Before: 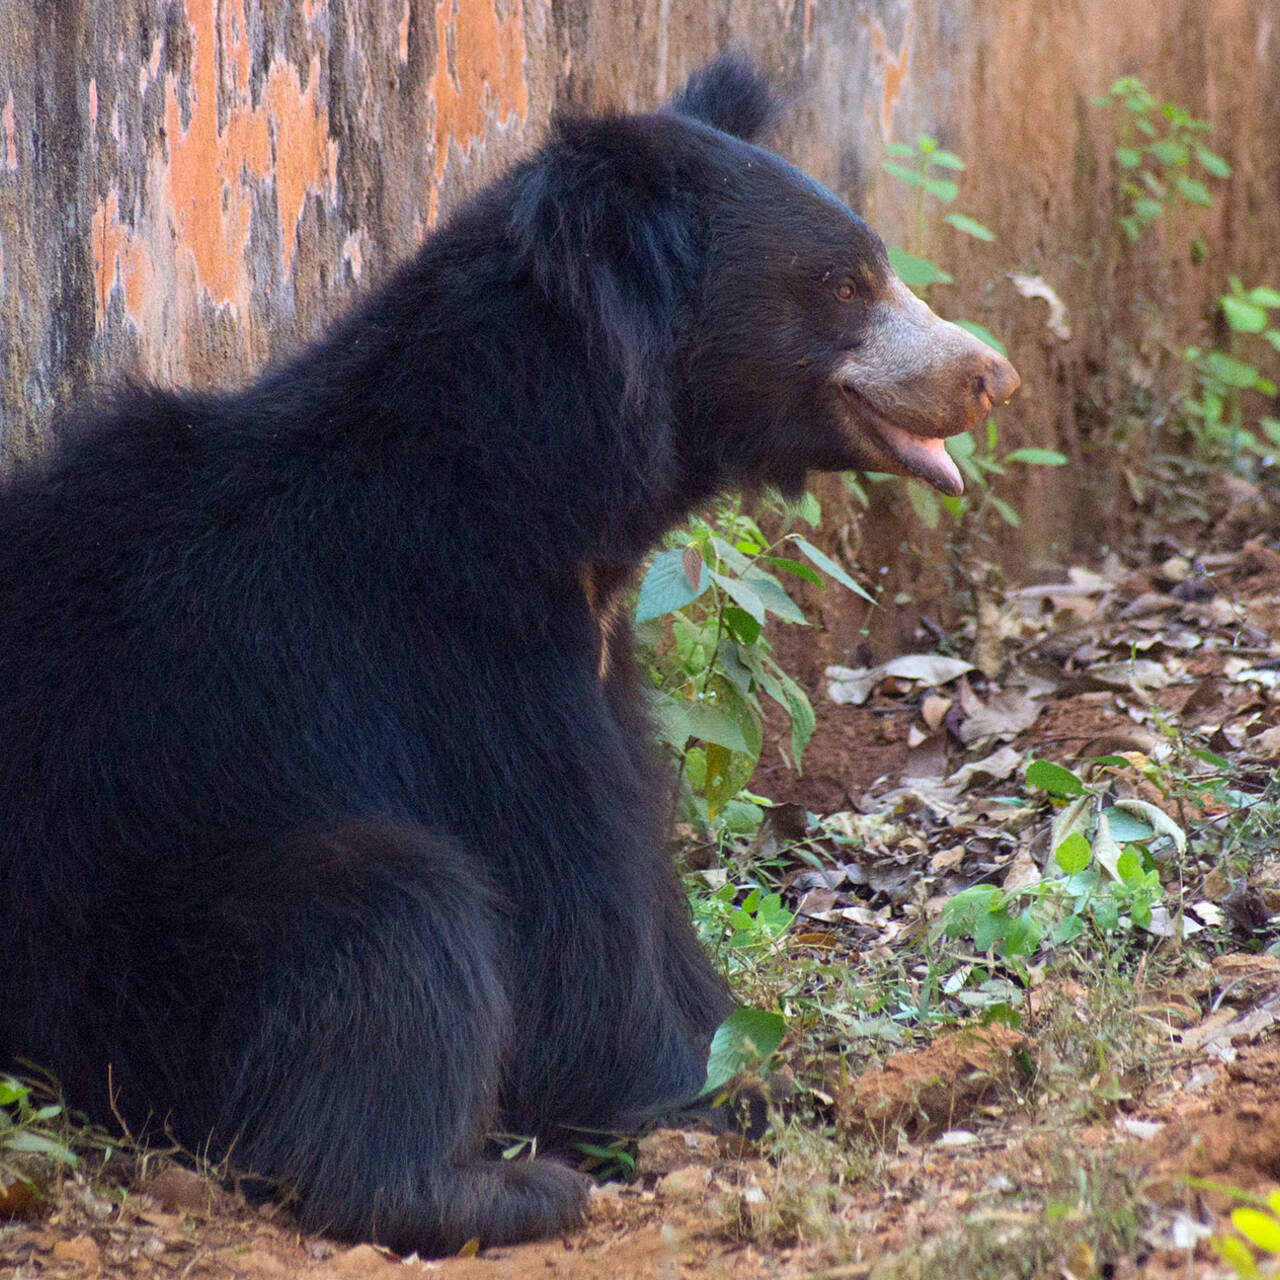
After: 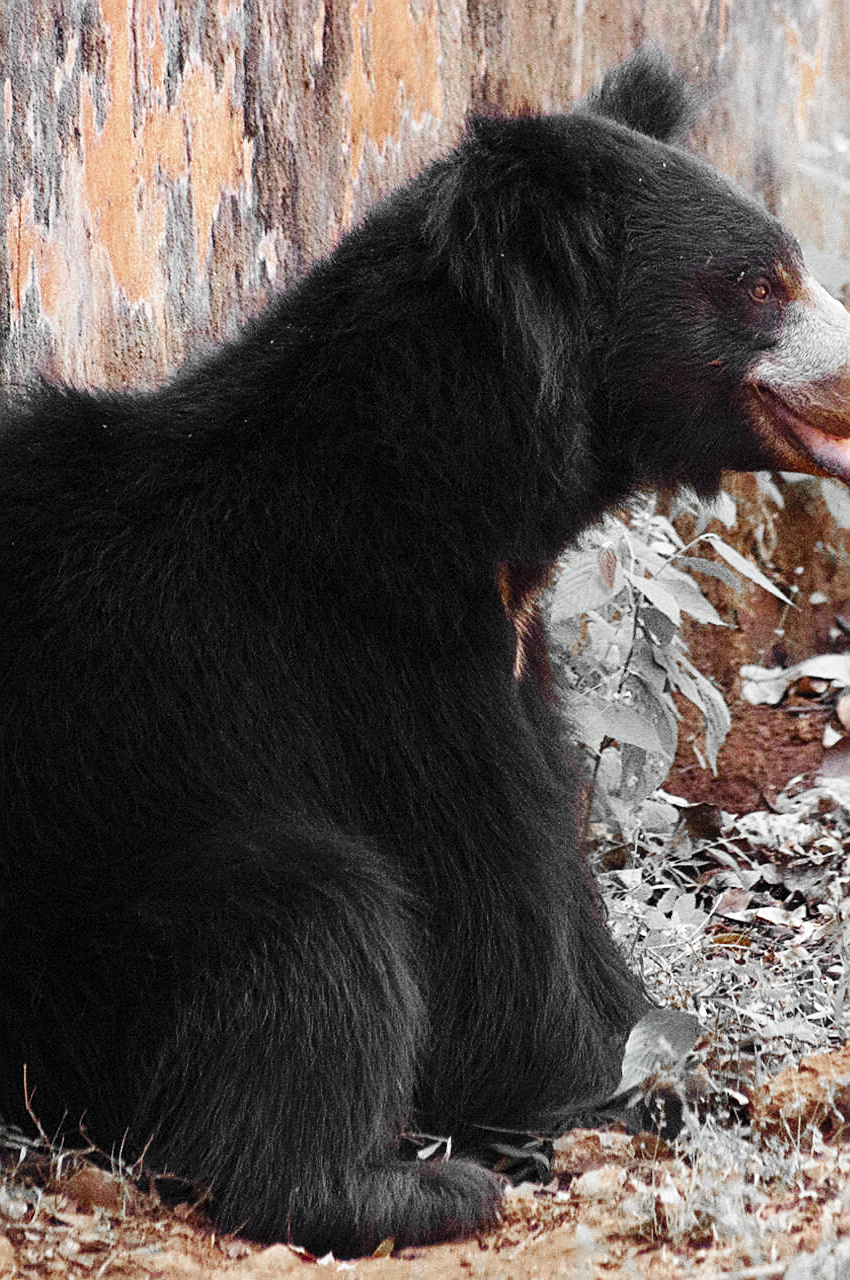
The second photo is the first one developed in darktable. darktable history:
color zones: curves: ch0 [(0, 0.497) (0.096, 0.361) (0.221, 0.538) (0.429, 0.5) (0.571, 0.5) (0.714, 0.5) (0.857, 0.5) (1, 0.497)]; ch1 [(0, 0.5) (0.143, 0.5) (0.257, -0.002) (0.429, 0.04) (0.571, -0.001) (0.714, -0.015) (0.857, 0.024) (1, 0.5)]
crop and rotate: left 6.664%, right 26.907%
sharpen: on, module defaults
base curve: curves: ch0 [(0, 0) (0.036, 0.025) (0.121, 0.166) (0.206, 0.329) (0.605, 0.79) (1, 1)], preserve colors none
color correction: highlights a* -2.65, highlights b* 2.36
